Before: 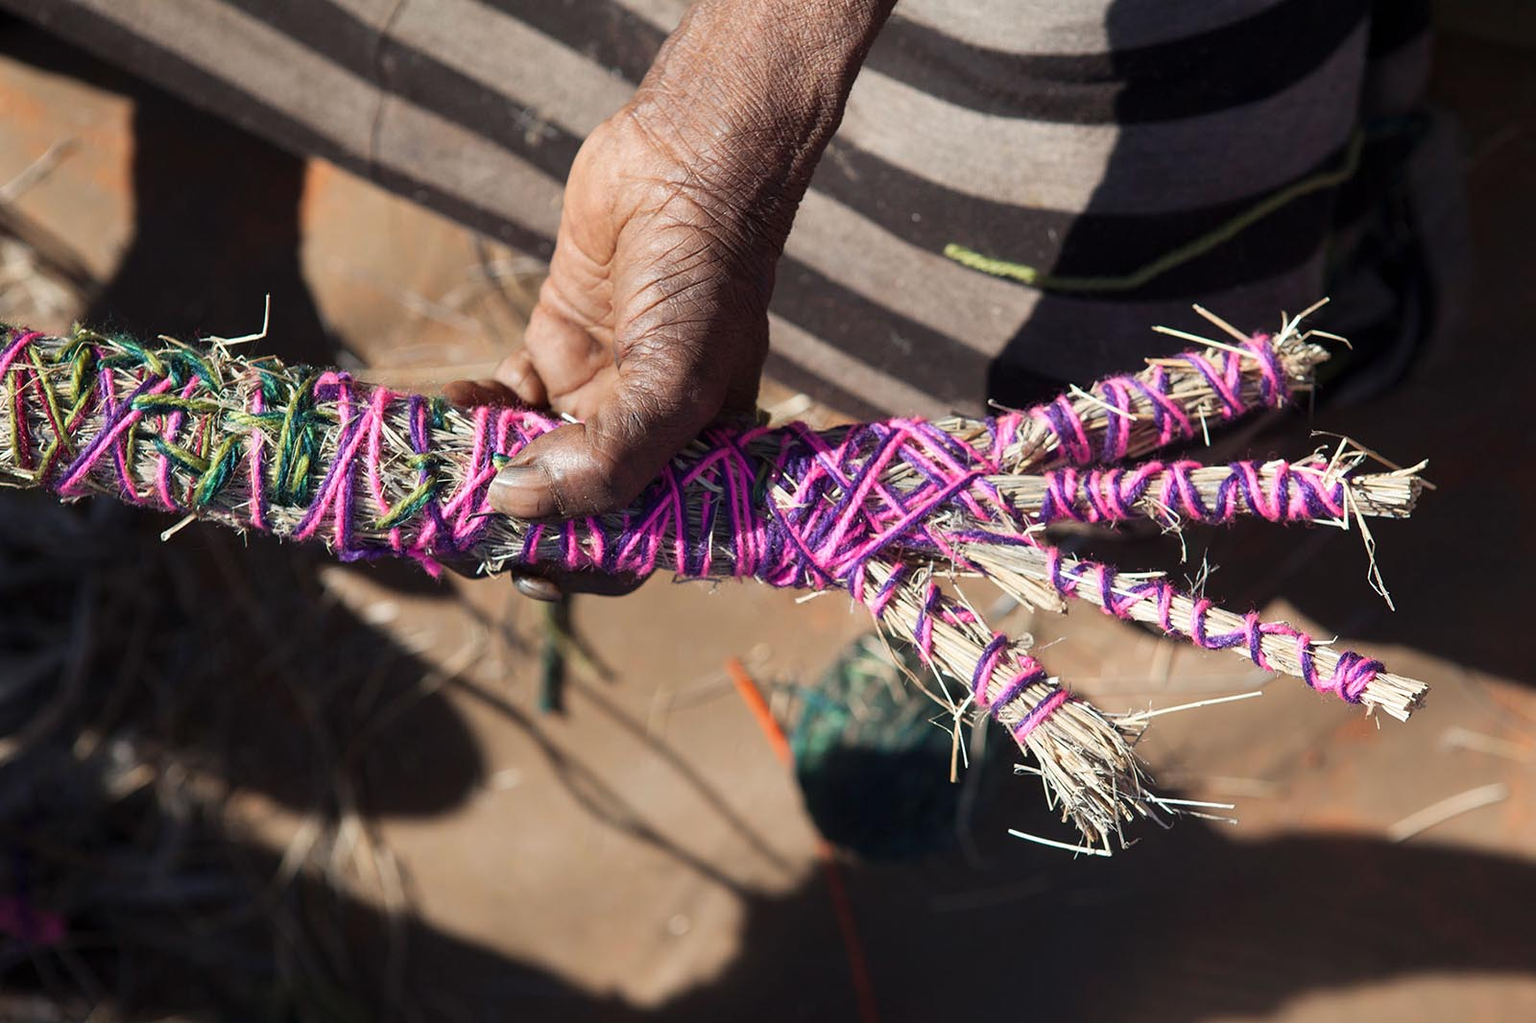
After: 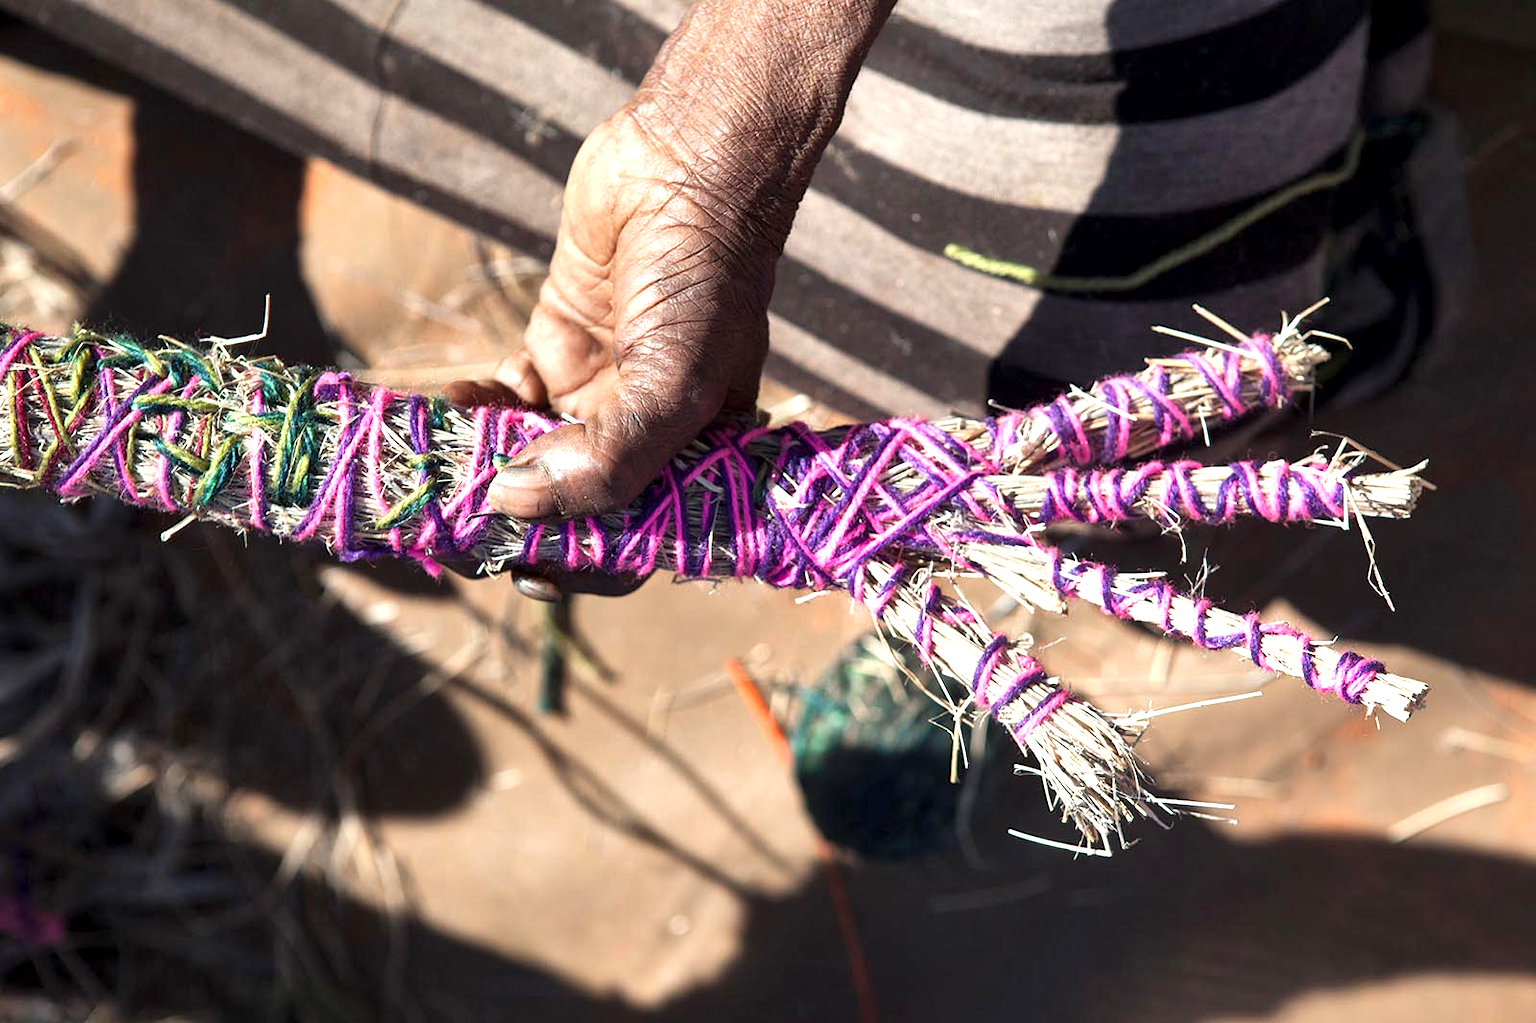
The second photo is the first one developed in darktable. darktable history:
local contrast: mode bilateral grid, contrast 25, coarseness 60, detail 151%, midtone range 0.2
exposure: black level correction 0, exposure 0.7 EV, compensate exposure bias true, compensate highlight preservation false
